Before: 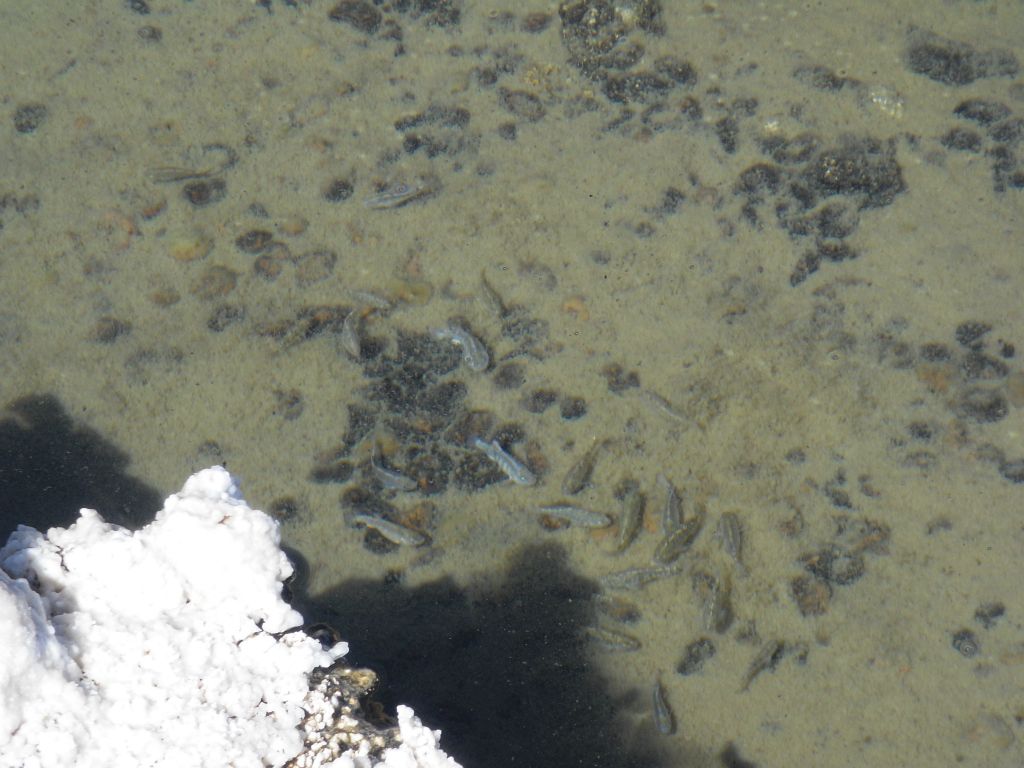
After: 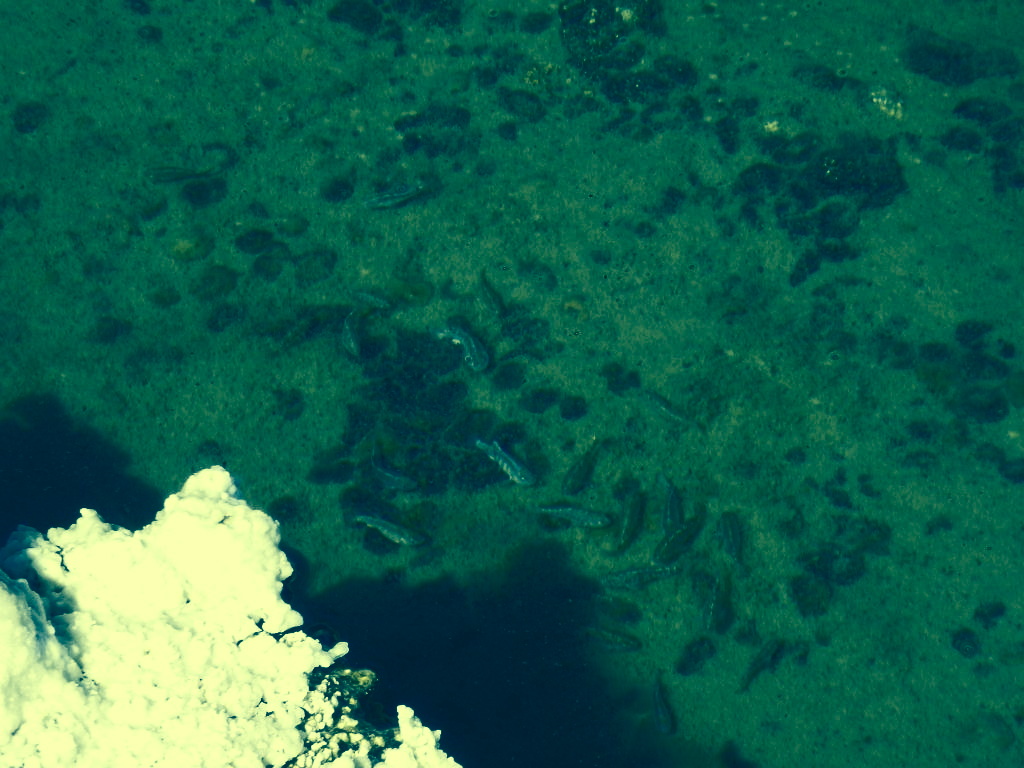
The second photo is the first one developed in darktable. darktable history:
color balance rgb: perceptual saturation grading › global saturation 20%, perceptual saturation grading › highlights -50.356%, perceptual saturation grading › shadows 30.743%, perceptual brilliance grading › highlights 1.953%, perceptual brilliance grading › mid-tones -50.167%, perceptual brilliance grading › shadows -49.861%, global vibrance 14.513%
tone equalizer: -8 EV -0.583 EV
color correction: highlights a* -16.3, highlights b* 39.84, shadows a* -39.68, shadows b* -26.08
